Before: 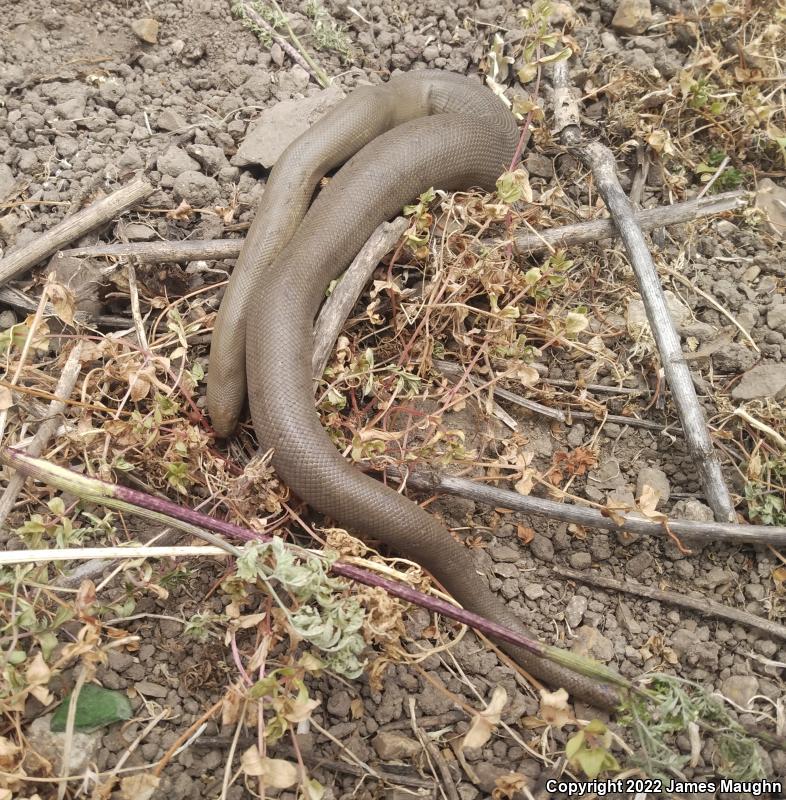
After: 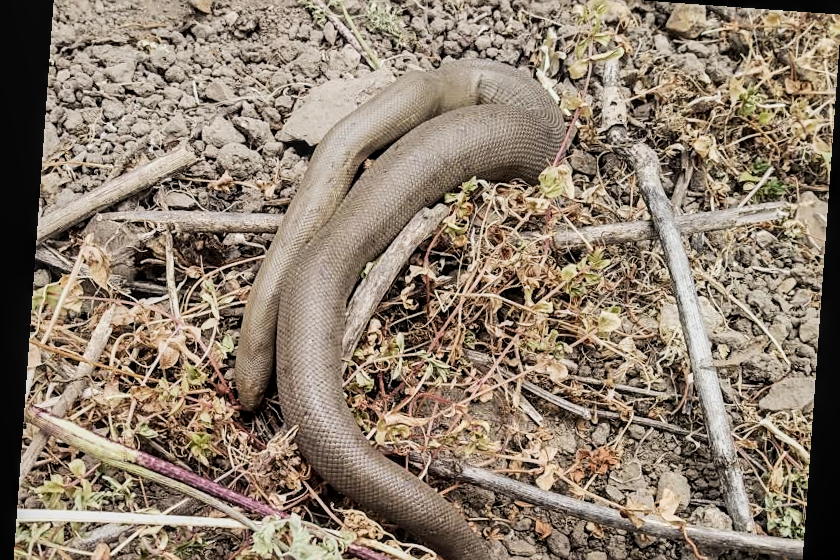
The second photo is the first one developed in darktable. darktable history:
shadows and highlights: radius 337.17, shadows 29.01, soften with gaussian
crop and rotate: top 4.848%, bottom 29.503%
contrast equalizer: octaves 7, y [[0.6 ×6], [0.55 ×6], [0 ×6], [0 ×6], [0 ×6]], mix 0.3
local contrast: detail 130%
rotate and perspective: rotation 4.1°, automatic cropping off
sharpen: on, module defaults
filmic rgb: black relative exposure -7.5 EV, white relative exposure 5 EV, hardness 3.31, contrast 1.3, contrast in shadows safe
